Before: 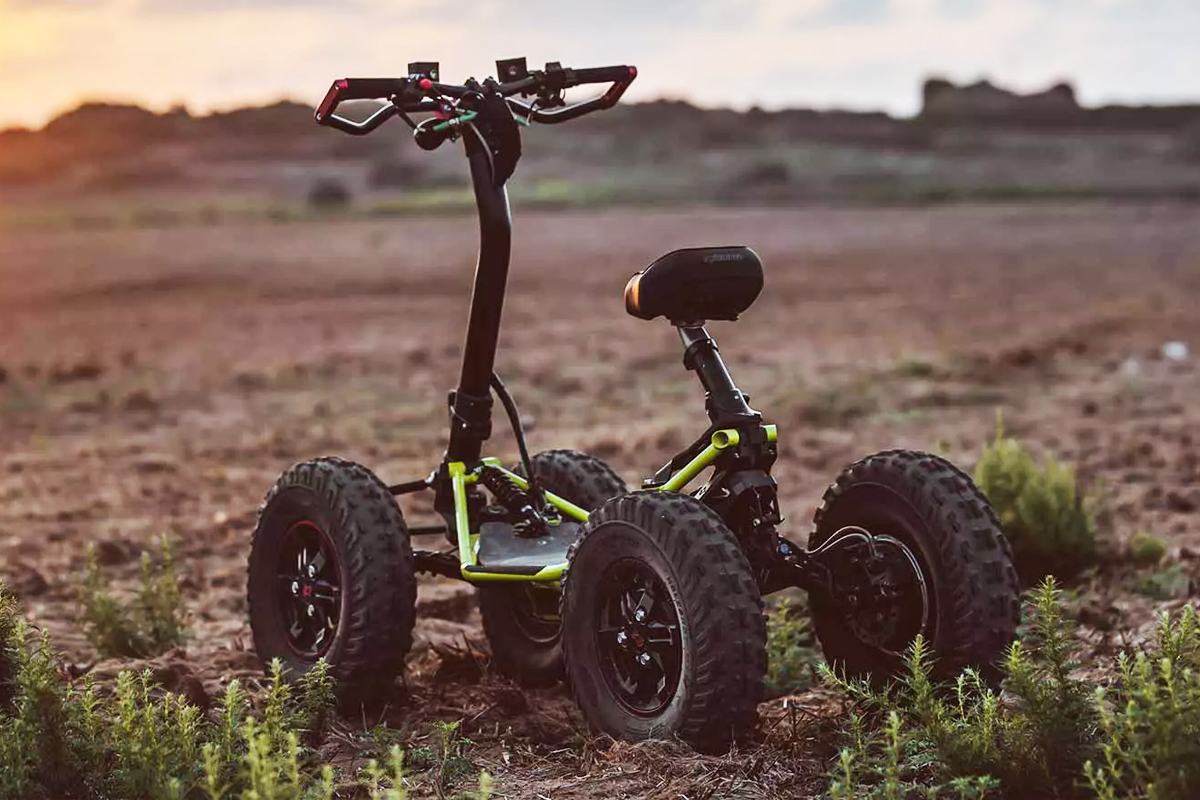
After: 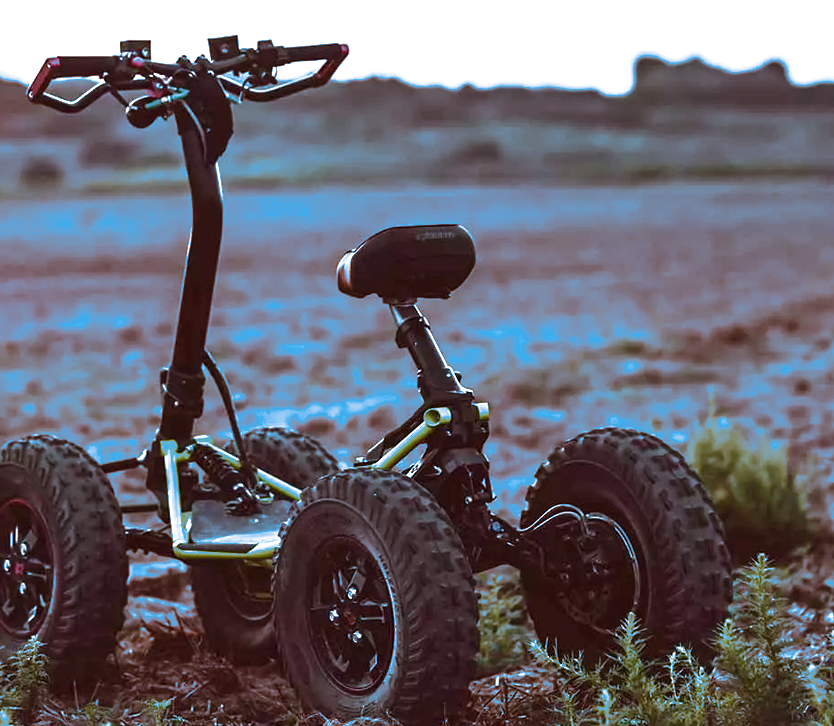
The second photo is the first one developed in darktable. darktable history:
white balance: emerald 1
exposure: exposure 0.485 EV, compensate highlight preservation false
rgb curve: curves: ch0 [(0, 0) (0.078, 0.051) (0.929, 0.956) (1, 1)], compensate middle gray true
color balance: lift [1, 1, 0.999, 1.001], gamma [1, 1.003, 1.005, 0.995], gain [1, 0.992, 0.988, 1.012], contrast 5%, output saturation 110%
crop and rotate: left 24.034%, top 2.838%, right 6.406%, bottom 6.299%
split-toning: shadows › hue 220°, shadows › saturation 0.64, highlights › hue 220°, highlights › saturation 0.64, balance 0, compress 5.22%
